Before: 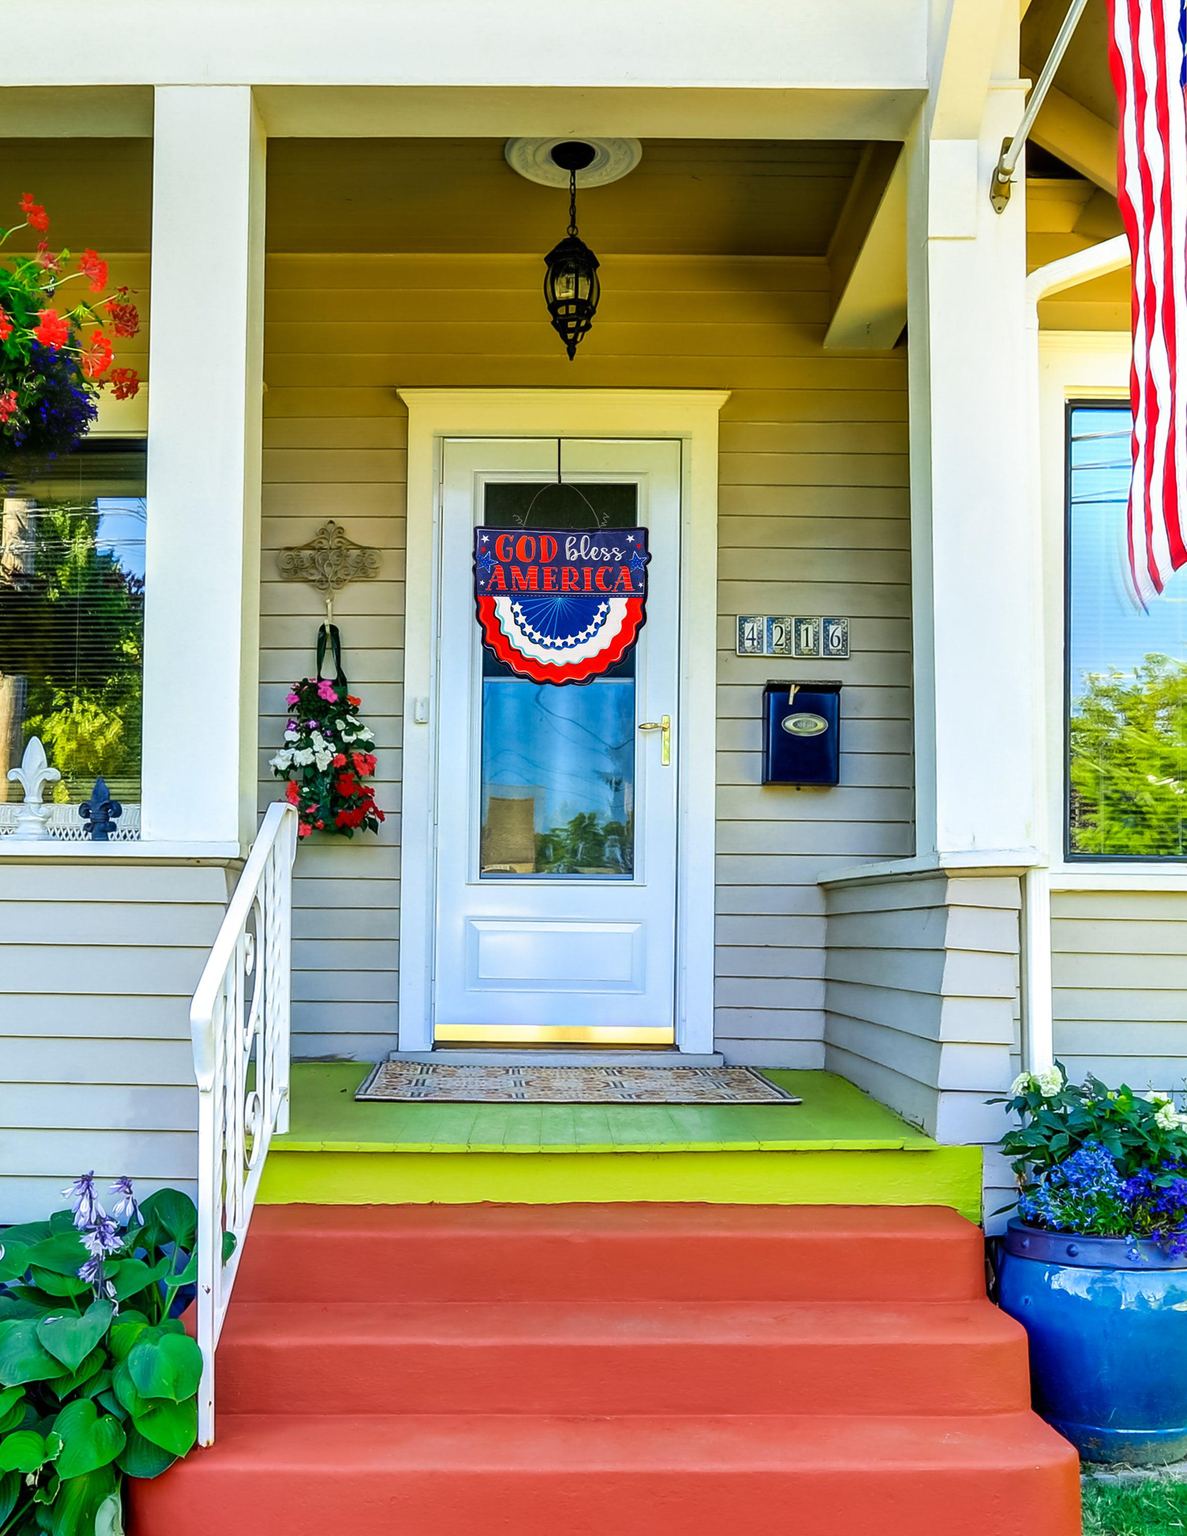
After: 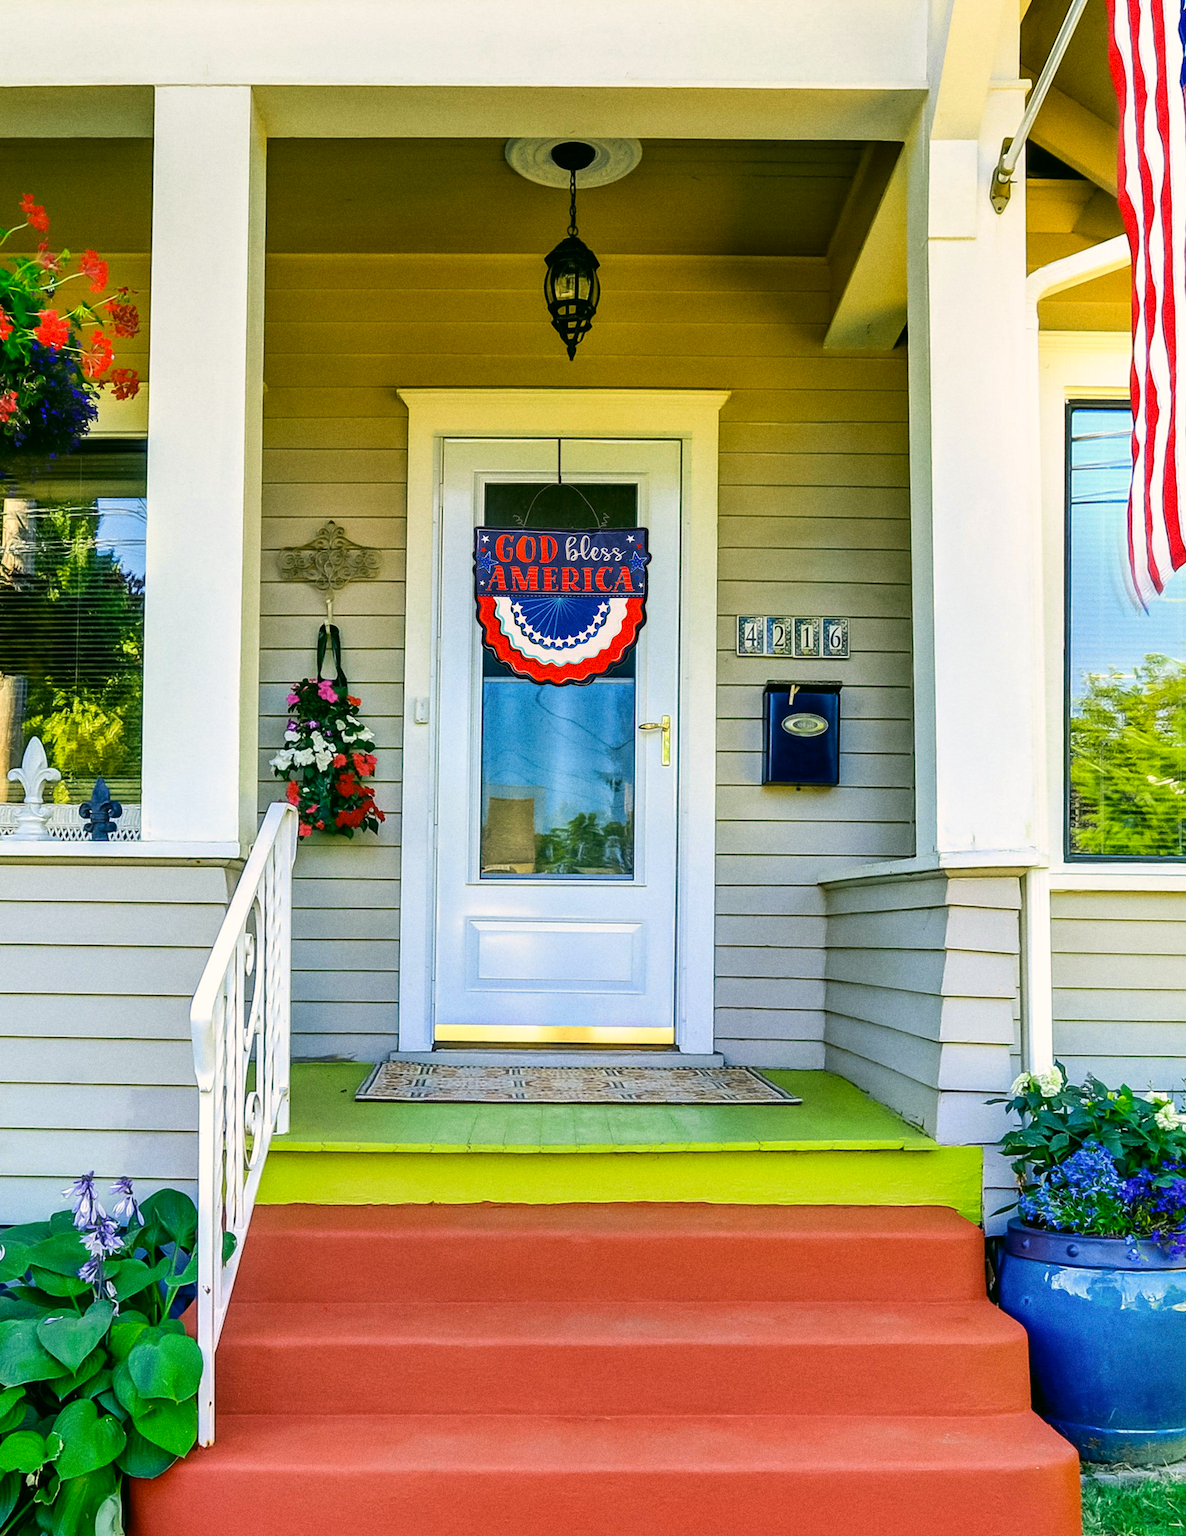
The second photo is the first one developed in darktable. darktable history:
white balance: emerald 1
color correction: highlights a* 4.02, highlights b* 4.98, shadows a* -7.55, shadows b* 4.98
grain: on, module defaults
